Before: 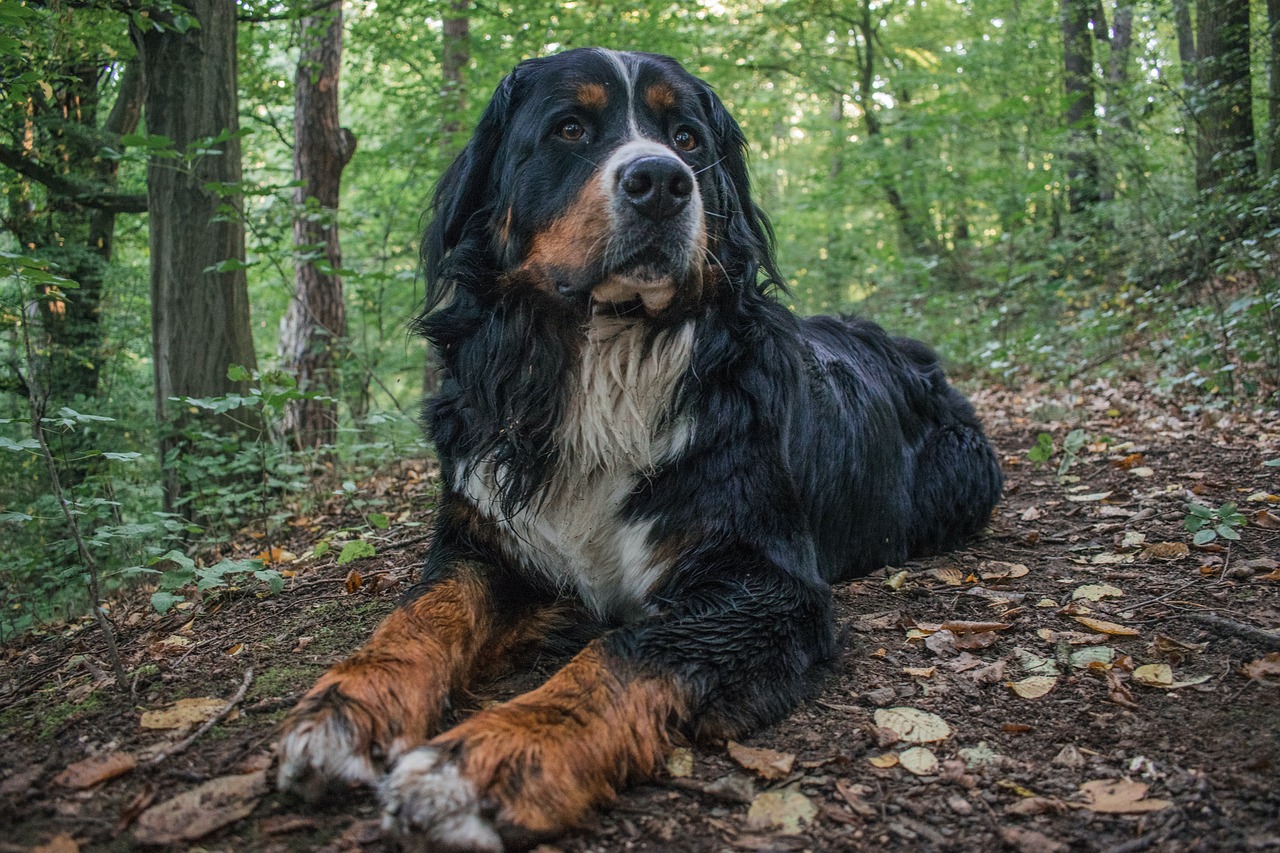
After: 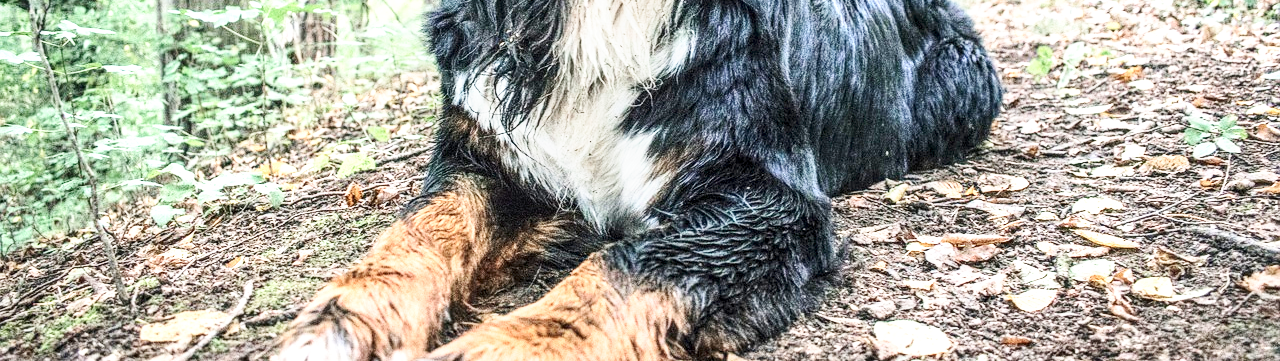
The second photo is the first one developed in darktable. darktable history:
crop: top 45.429%, bottom 12.19%
color balance rgb: power › hue 62.72°, perceptual saturation grading › global saturation -27.251%, global vibrance 20%
base curve: curves: ch0 [(0, 0) (0.005, 0.002) (0.15, 0.3) (0.4, 0.7) (0.75, 0.95) (1, 1)], preserve colors none
exposure: black level correction 0.001, exposure 1.638 EV, compensate highlight preservation false
local contrast: on, module defaults
contrast brightness saturation: contrast 0.235, brightness 0.089
